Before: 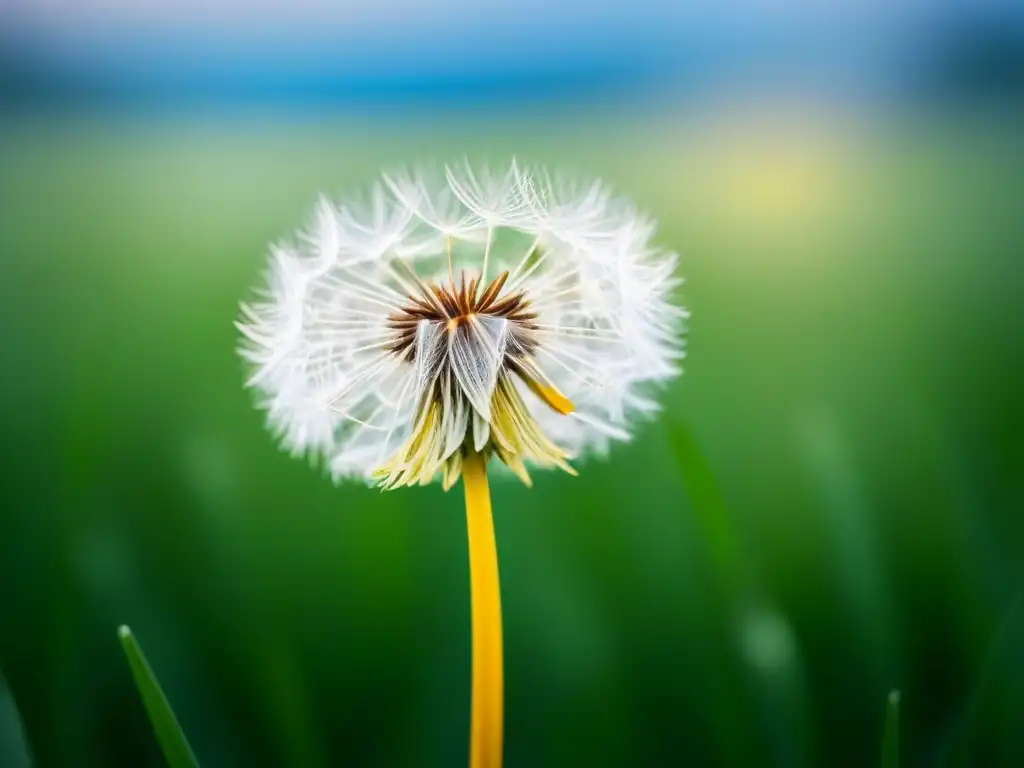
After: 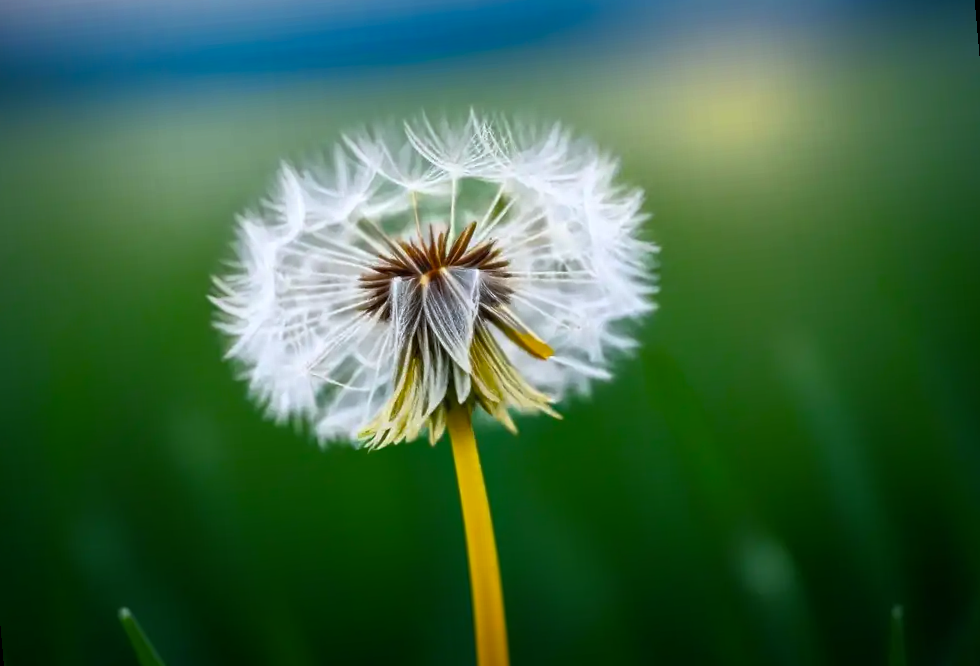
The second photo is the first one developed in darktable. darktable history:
color balance rgb: shadows fall-off 101%, linear chroma grading › mid-tones 7.63%, perceptual saturation grading › mid-tones 11.68%, mask middle-gray fulcrum 22.45%, global vibrance 10.11%, saturation formula JzAzBz (2021)
white balance: red 0.974, blue 1.044
rotate and perspective: rotation -5°, crop left 0.05, crop right 0.952, crop top 0.11, crop bottom 0.89
rgb curve: curves: ch0 [(0, 0) (0.415, 0.237) (1, 1)]
